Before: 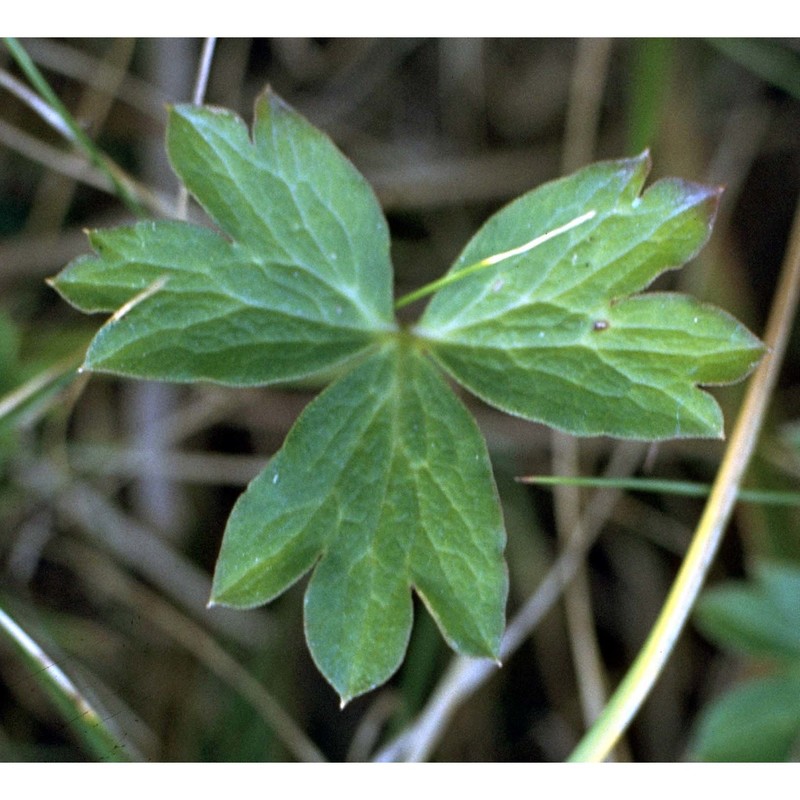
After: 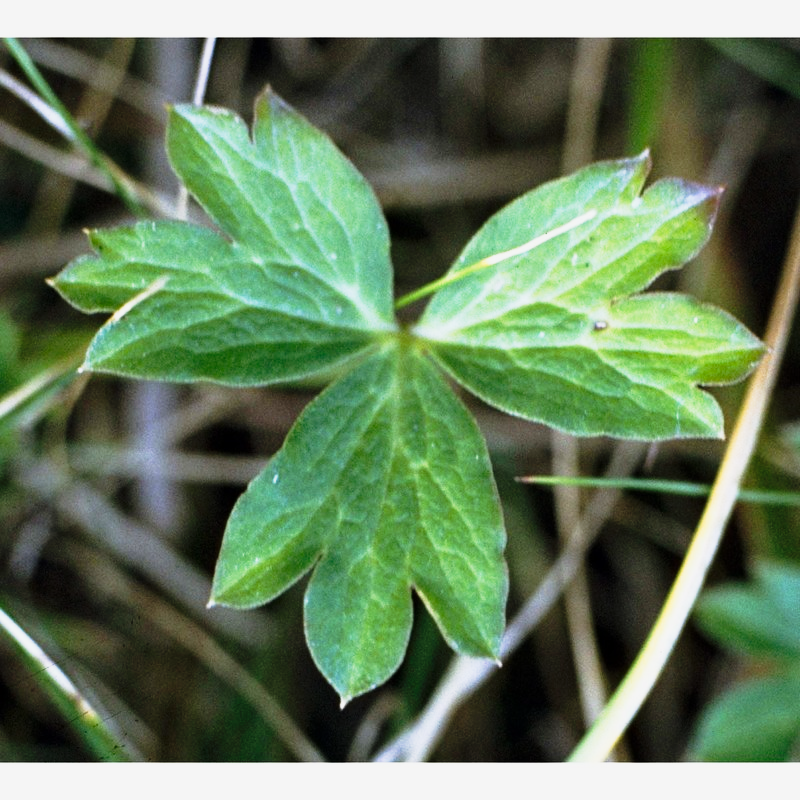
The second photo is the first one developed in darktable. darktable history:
tone curve: curves: ch0 [(0, 0) (0.046, 0.031) (0.163, 0.114) (0.391, 0.432) (0.488, 0.561) (0.695, 0.839) (0.785, 0.904) (1, 0.965)]; ch1 [(0, 0) (0.248, 0.252) (0.427, 0.412) (0.482, 0.462) (0.499, 0.499) (0.518, 0.518) (0.535, 0.577) (0.585, 0.623) (0.679, 0.743) (0.788, 0.809) (1, 1)]; ch2 [(0, 0) (0.313, 0.262) (0.427, 0.417) (0.473, 0.47) (0.503, 0.503) (0.523, 0.515) (0.557, 0.596) (0.598, 0.646) (0.708, 0.771) (1, 1)], preserve colors none
